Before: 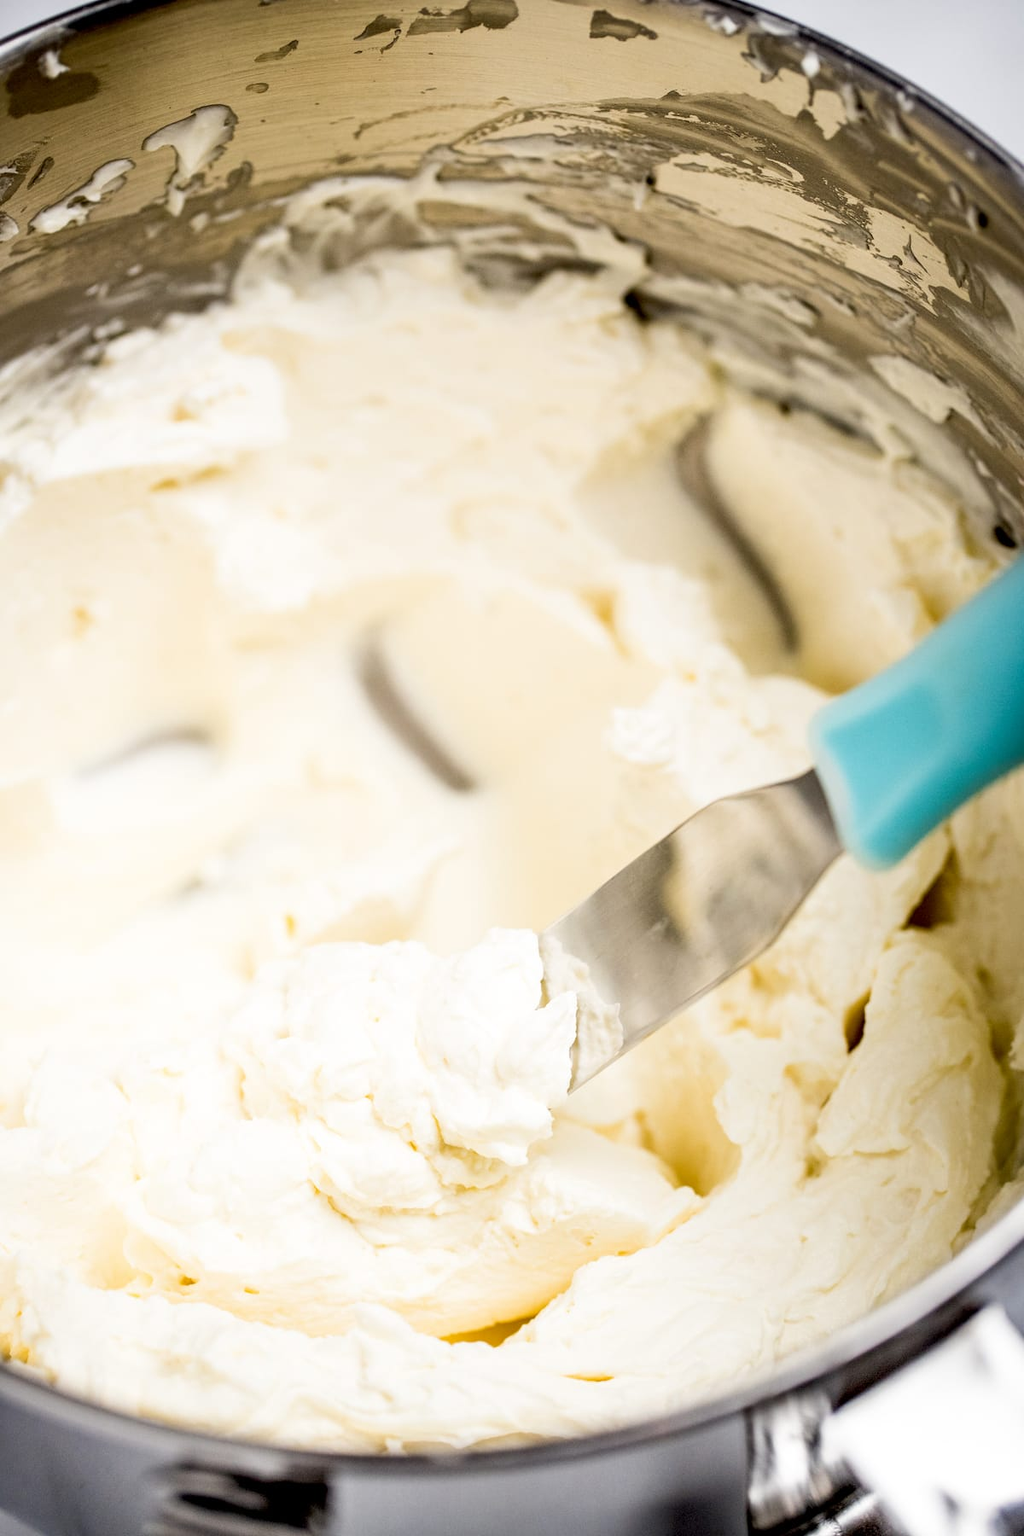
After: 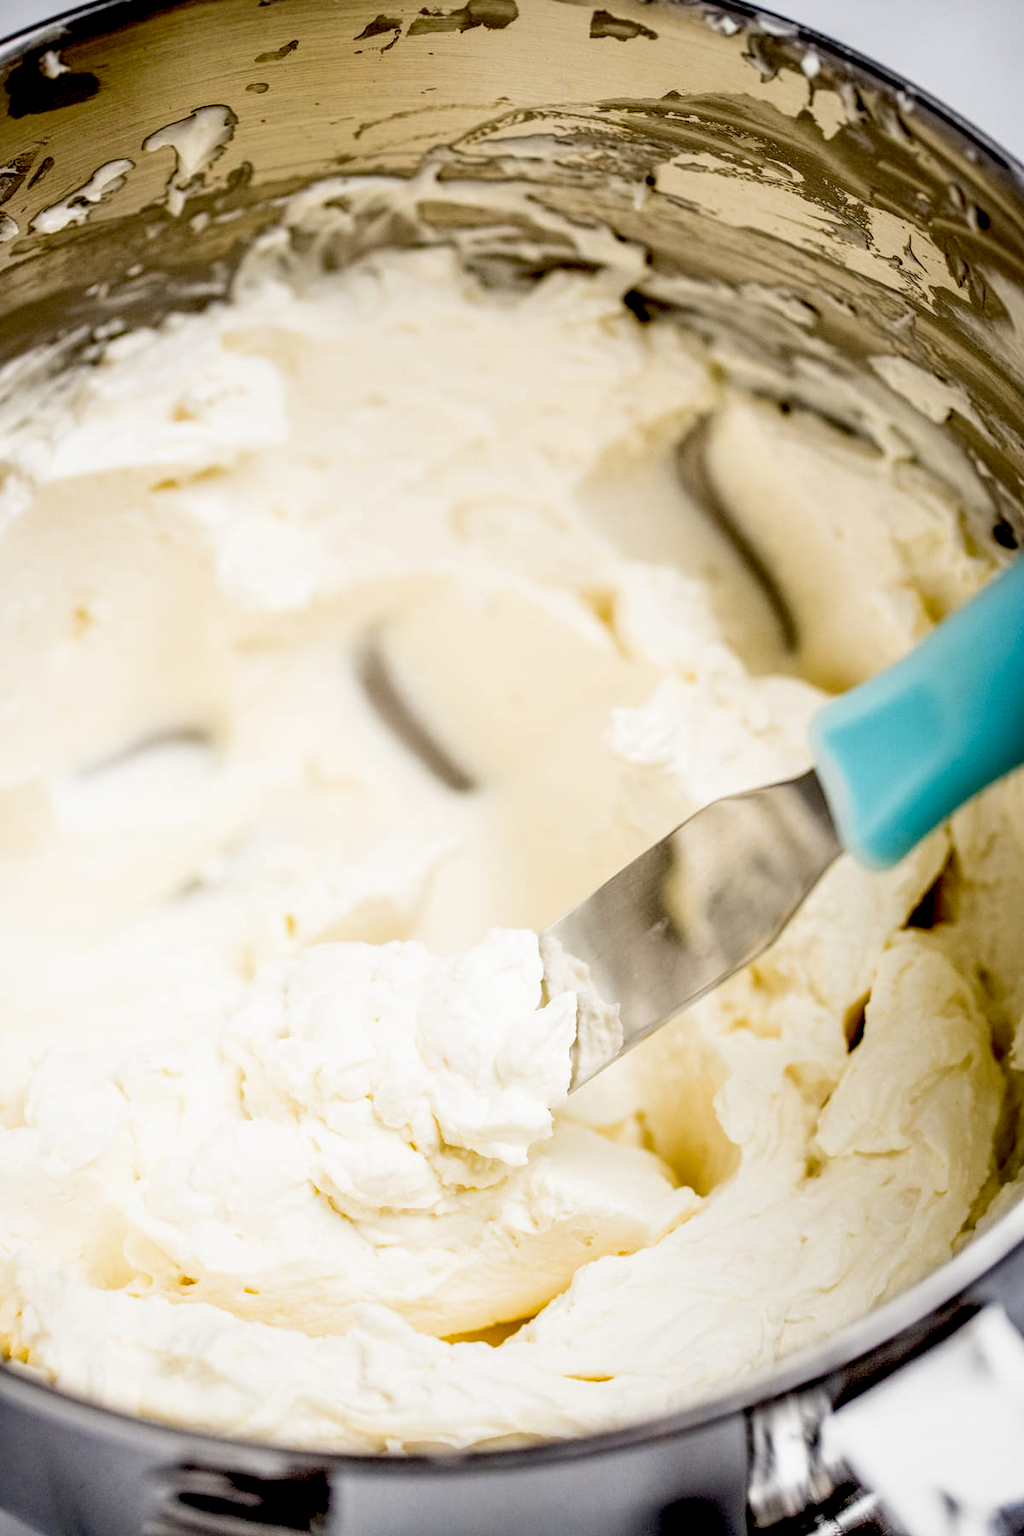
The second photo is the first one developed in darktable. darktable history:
exposure: black level correction 0.029, exposure -0.073 EV, compensate highlight preservation false
local contrast: on, module defaults
